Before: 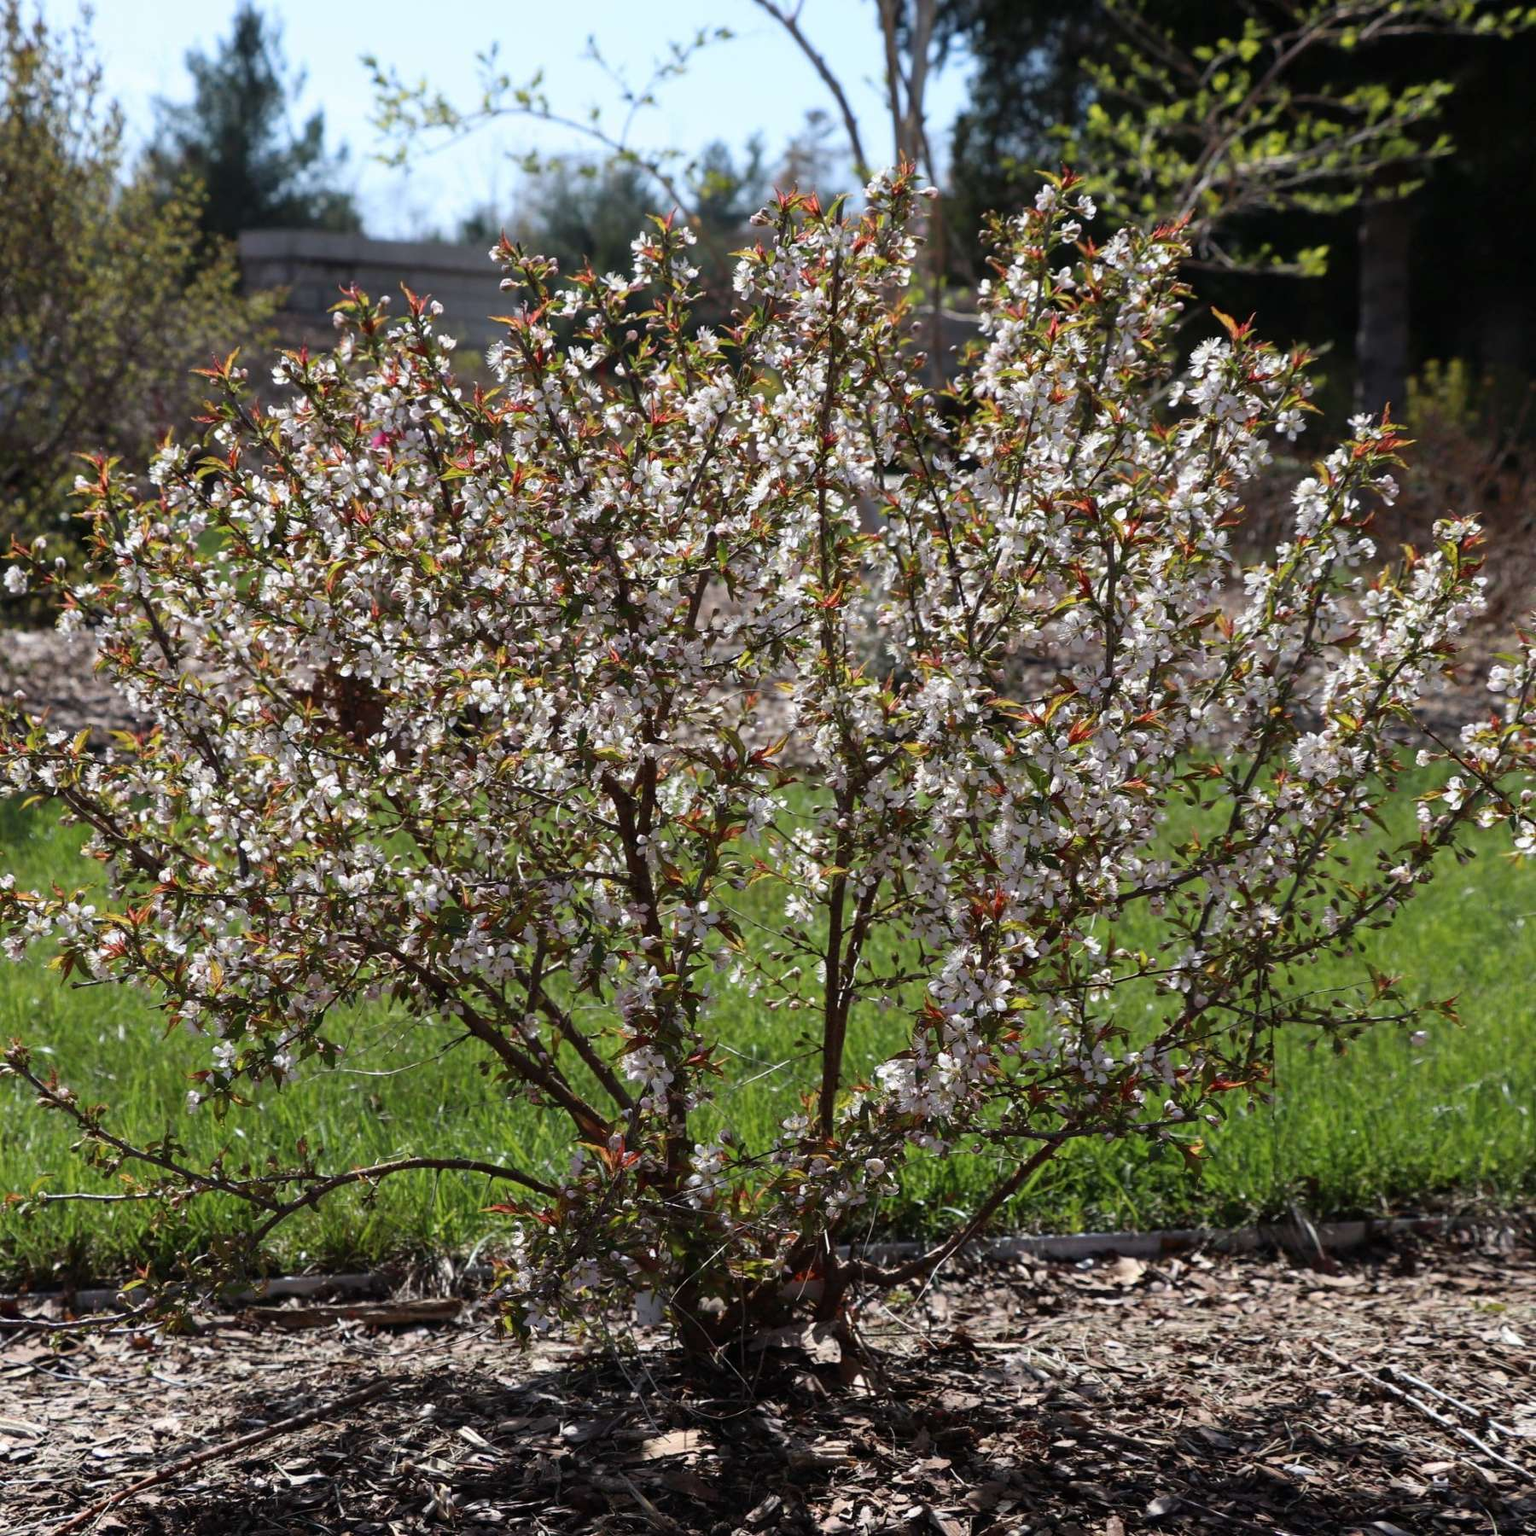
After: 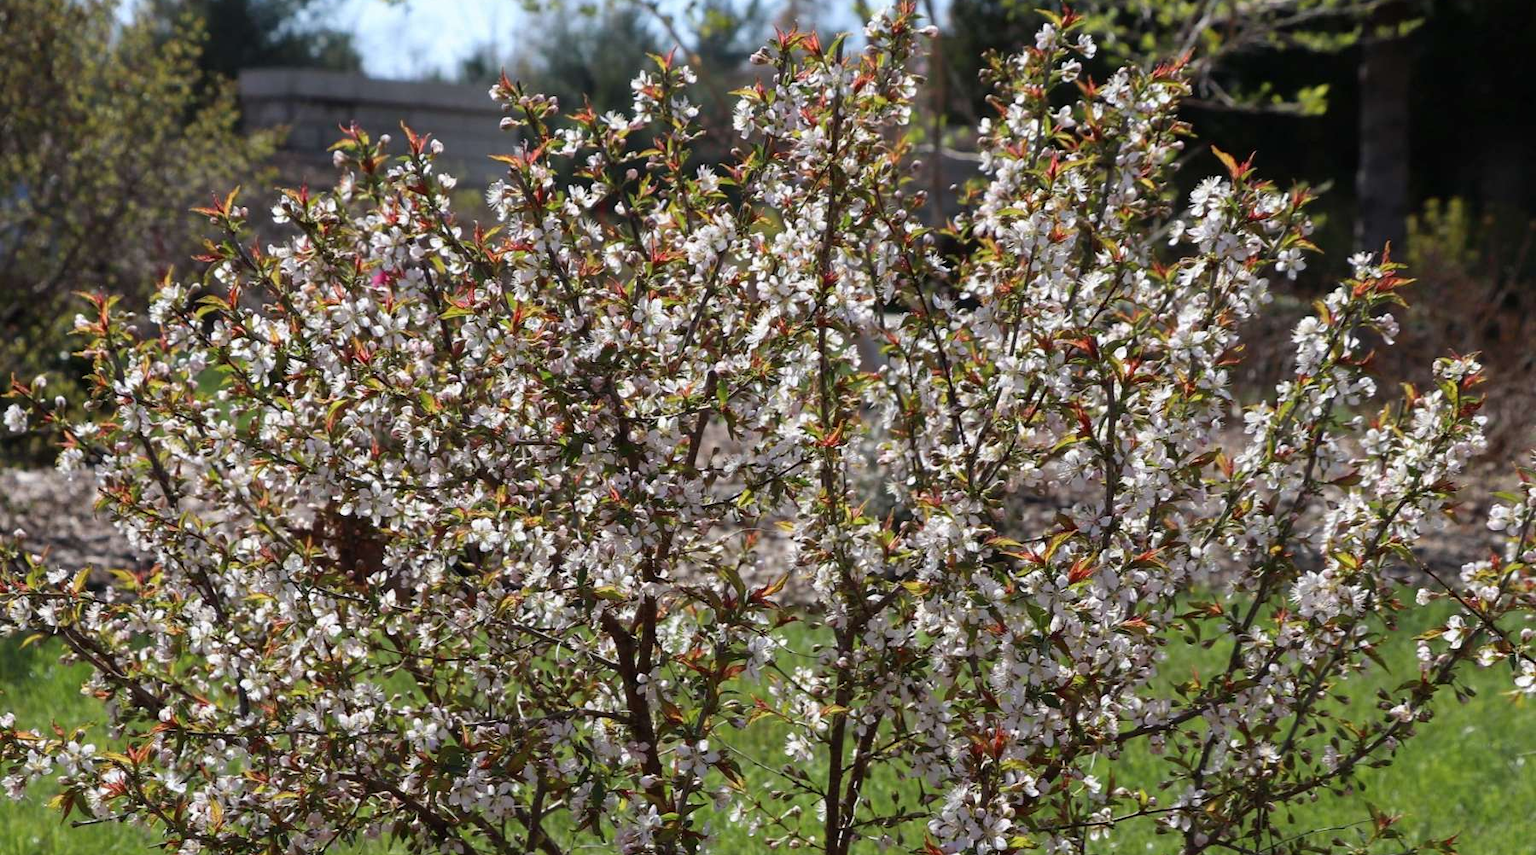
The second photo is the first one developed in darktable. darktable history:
crop and rotate: top 10.555%, bottom 33.671%
